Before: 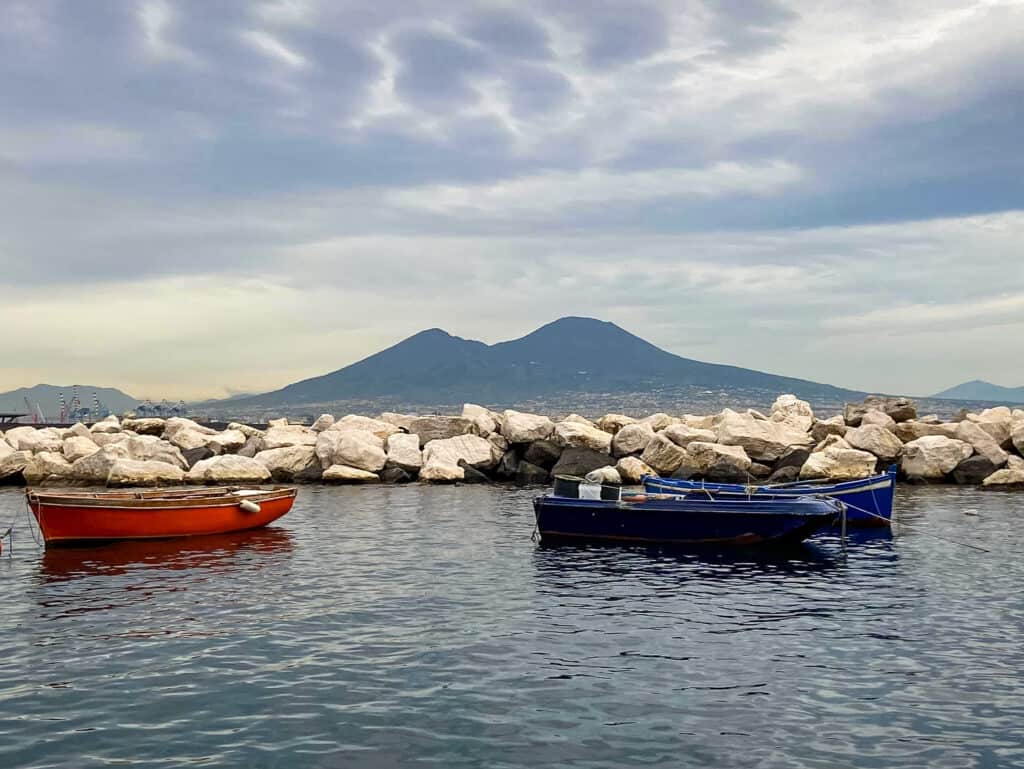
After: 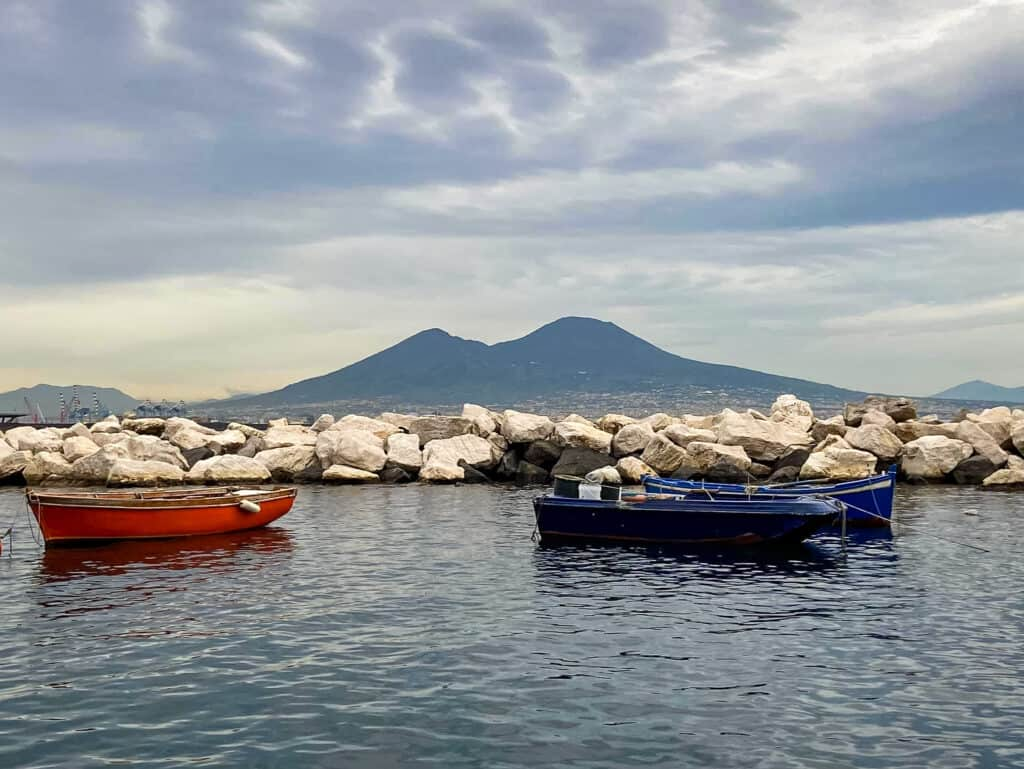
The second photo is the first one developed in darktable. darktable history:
shadows and highlights: shadows 36.35, highlights -27.95, soften with gaussian
